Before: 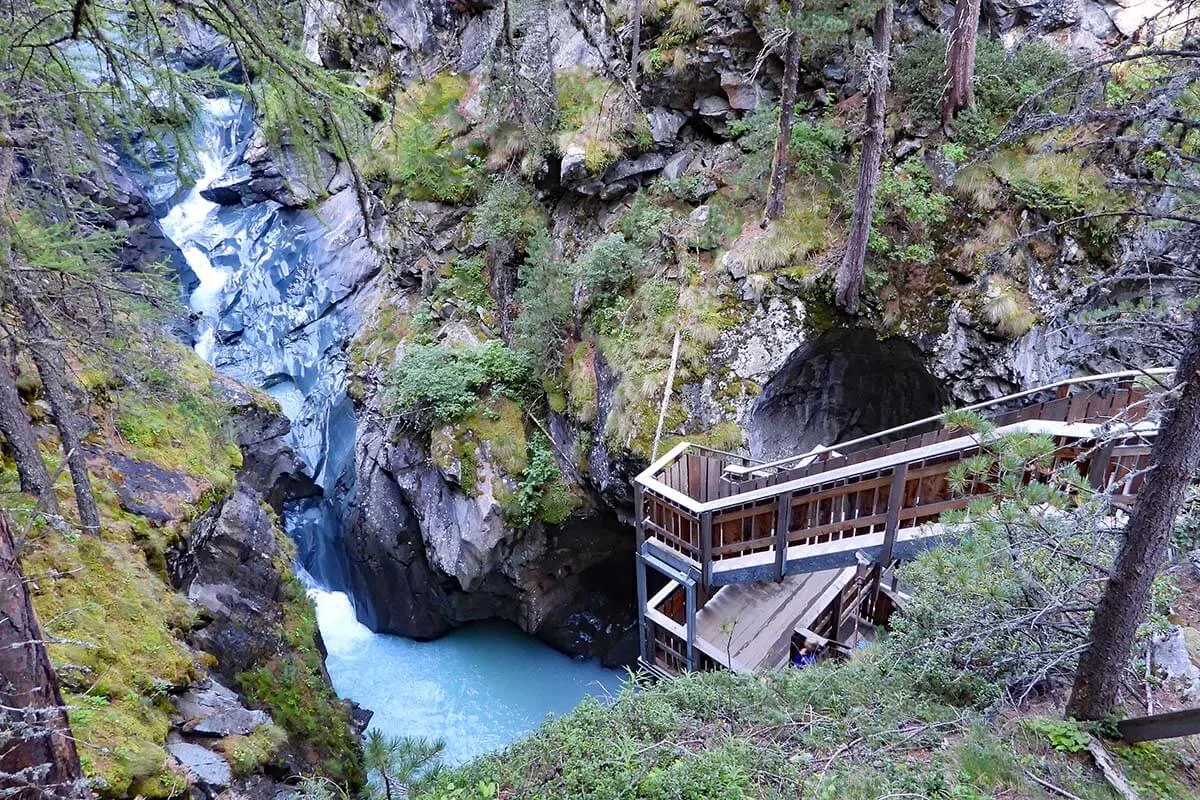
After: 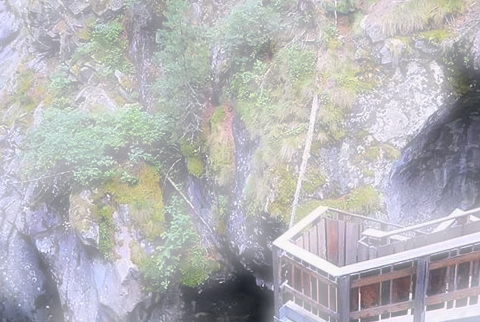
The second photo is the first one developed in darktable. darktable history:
contrast brightness saturation: brightness 0.147
tone curve: curves: ch0 [(0, 0) (0.003, 0.047) (0.011, 0.05) (0.025, 0.053) (0.044, 0.057) (0.069, 0.062) (0.1, 0.084) (0.136, 0.115) (0.177, 0.159) (0.224, 0.216) (0.277, 0.289) (0.335, 0.382) (0.399, 0.474) (0.468, 0.561) (0.543, 0.636) (0.623, 0.705) (0.709, 0.778) (0.801, 0.847) (0.898, 0.916) (1, 1)], color space Lab, linked channels, preserve colors none
haze removal: strength -0.896, distance 0.224, compatibility mode true, adaptive false
shadows and highlights: shadows 47.55, highlights -40.7, soften with gaussian
color correction: highlights a* 0.331, highlights b* 2.68, shadows a* -0.966, shadows b* -4.68
crop: left 30.193%, top 29.585%, right 29.777%, bottom 30.127%
color balance rgb: perceptual saturation grading › global saturation 0.191%, global vibrance 34.739%
